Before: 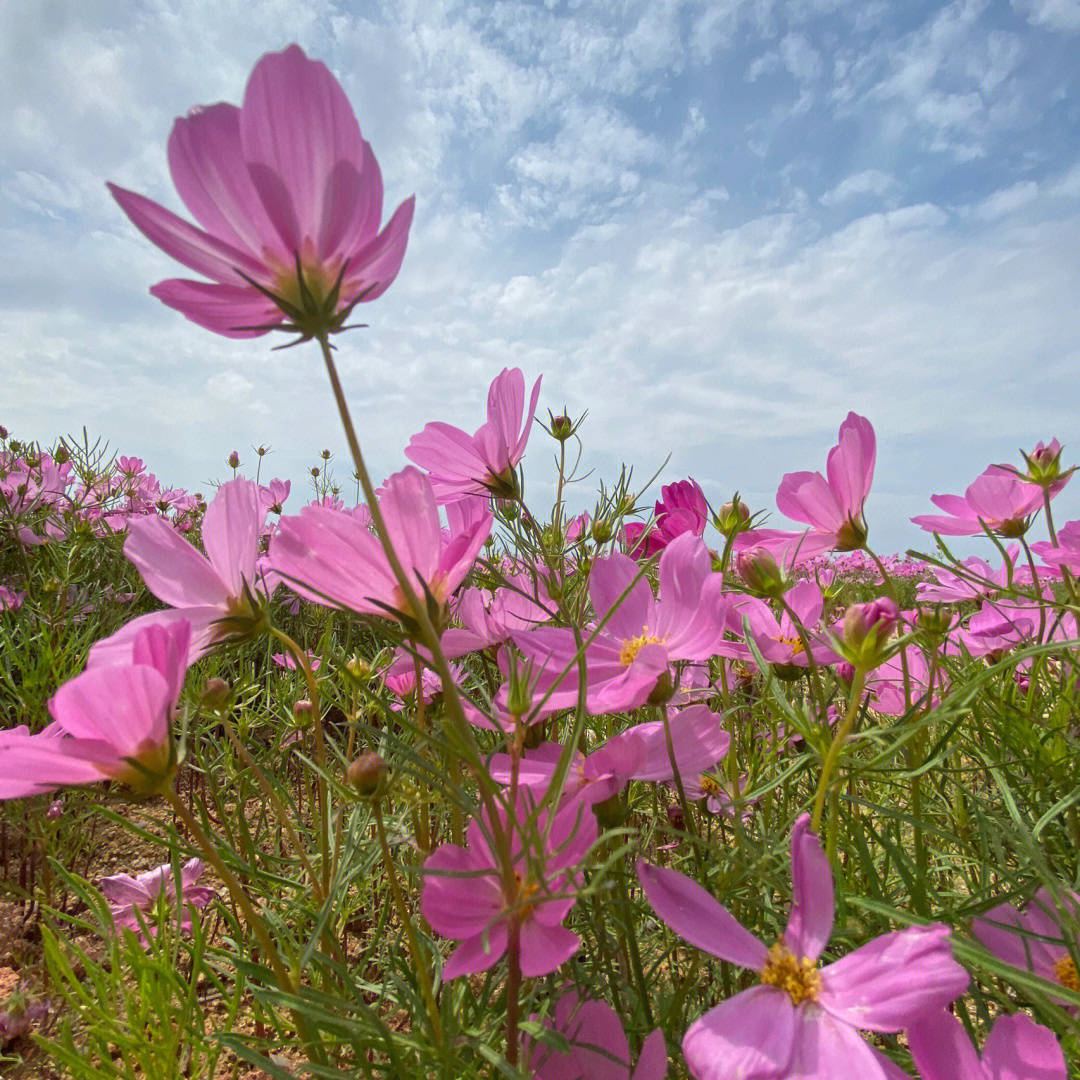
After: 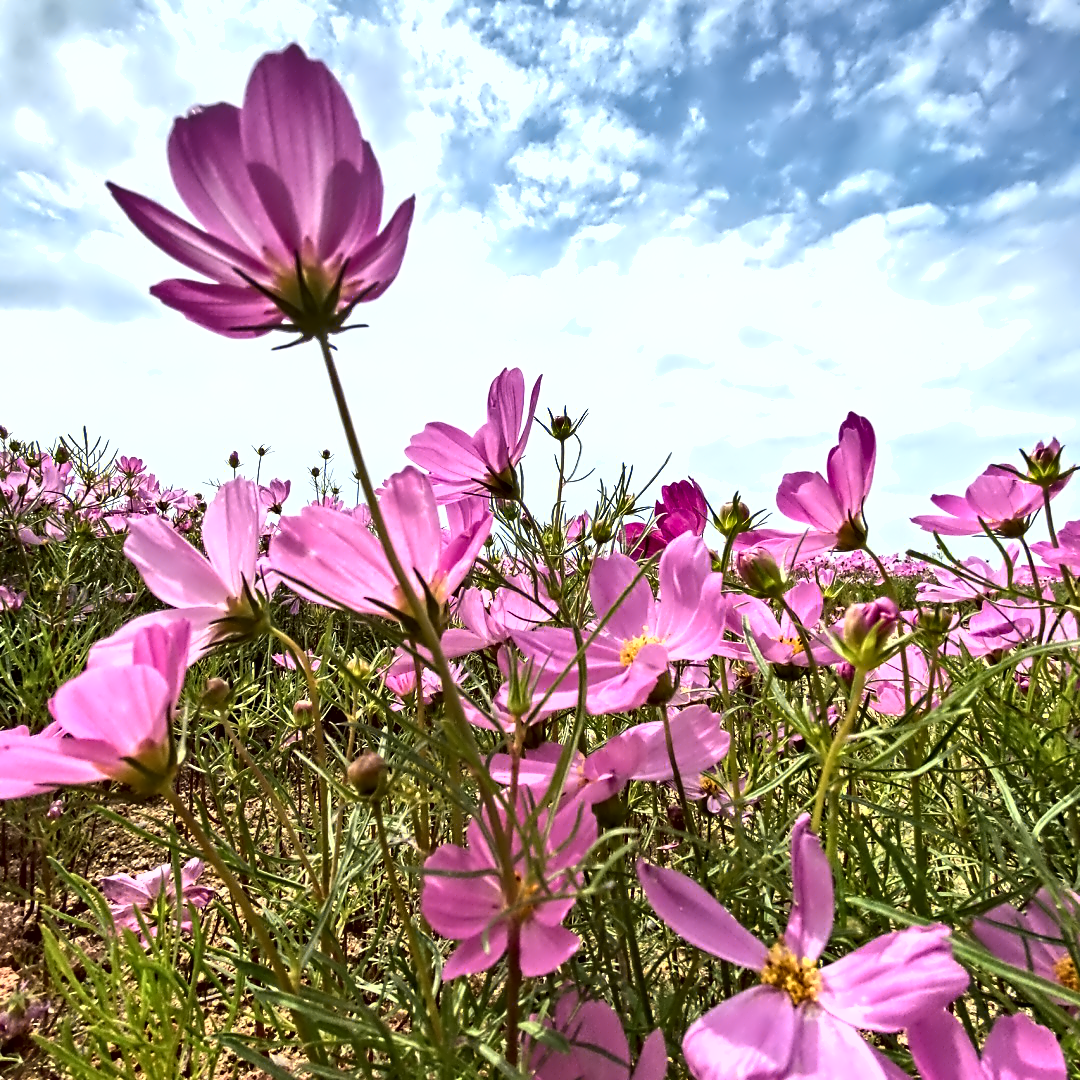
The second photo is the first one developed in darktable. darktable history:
shadows and highlights: soften with gaussian
contrast equalizer: y [[0.5, 0.542, 0.583, 0.625, 0.667, 0.708], [0.5 ×6], [0.5 ×6], [0, 0.033, 0.067, 0.1, 0.133, 0.167], [0, 0.05, 0.1, 0.15, 0.2, 0.25]]
exposure: exposure 0.127 EV, compensate highlight preservation false
tone equalizer: -8 EV -0.775 EV, -7 EV -0.675 EV, -6 EV -0.581 EV, -5 EV -0.403 EV, -3 EV 0.38 EV, -2 EV 0.6 EV, -1 EV 0.682 EV, +0 EV 0.728 EV, edges refinement/feathering 500, mask exposure compensation -1.57 EV, preserve details no
